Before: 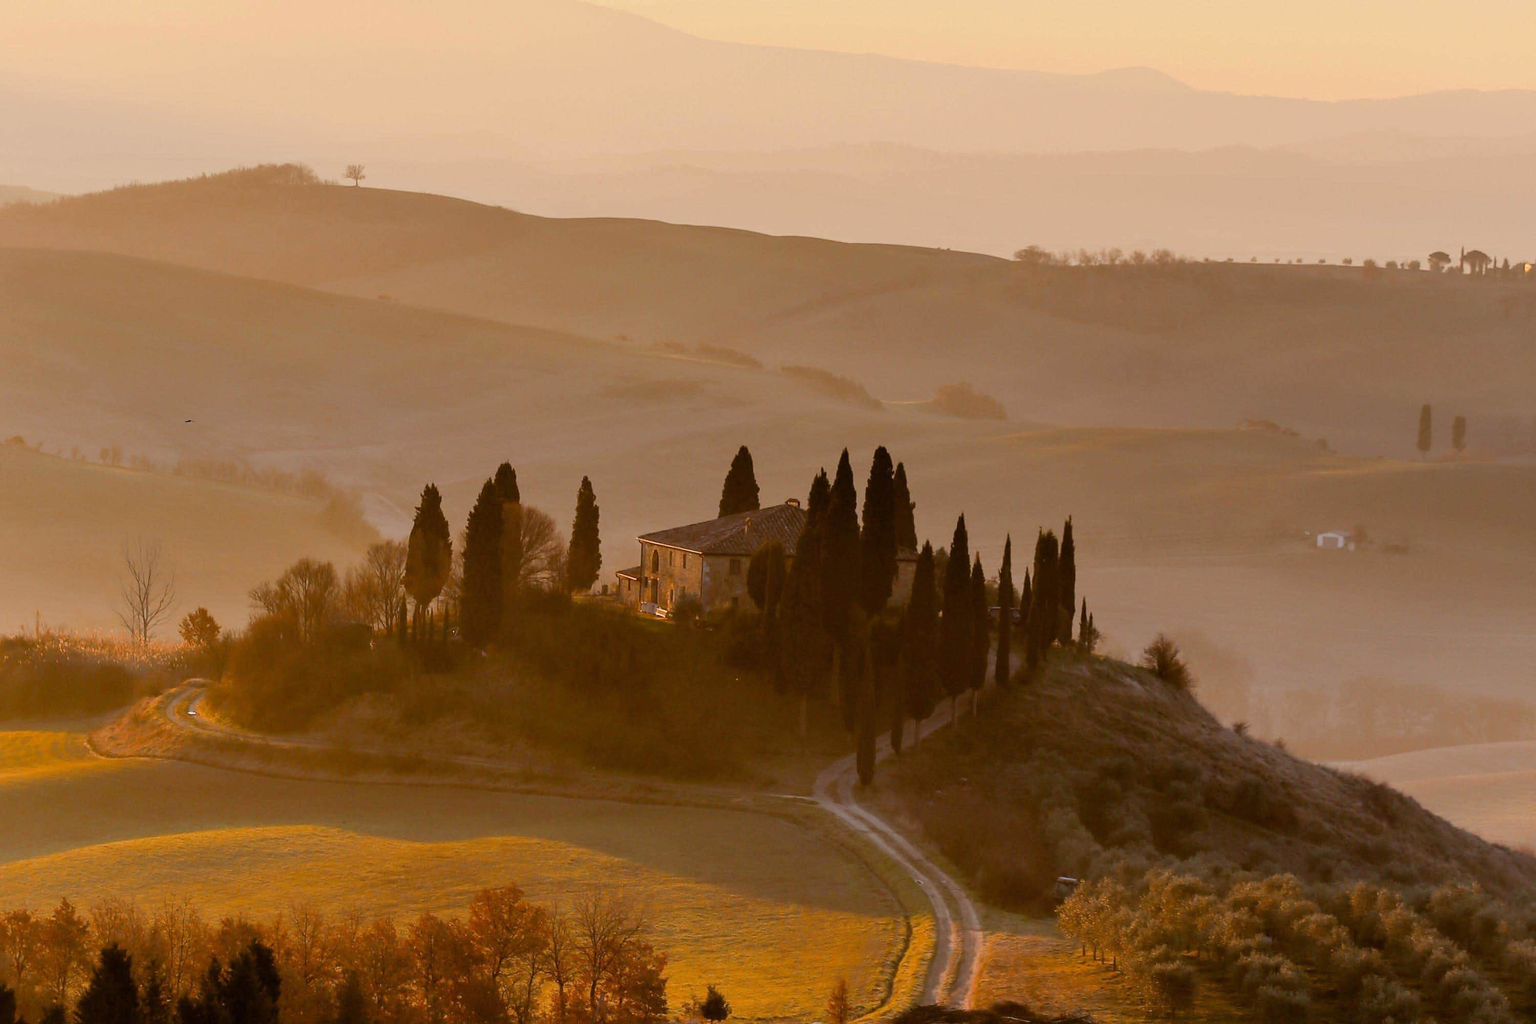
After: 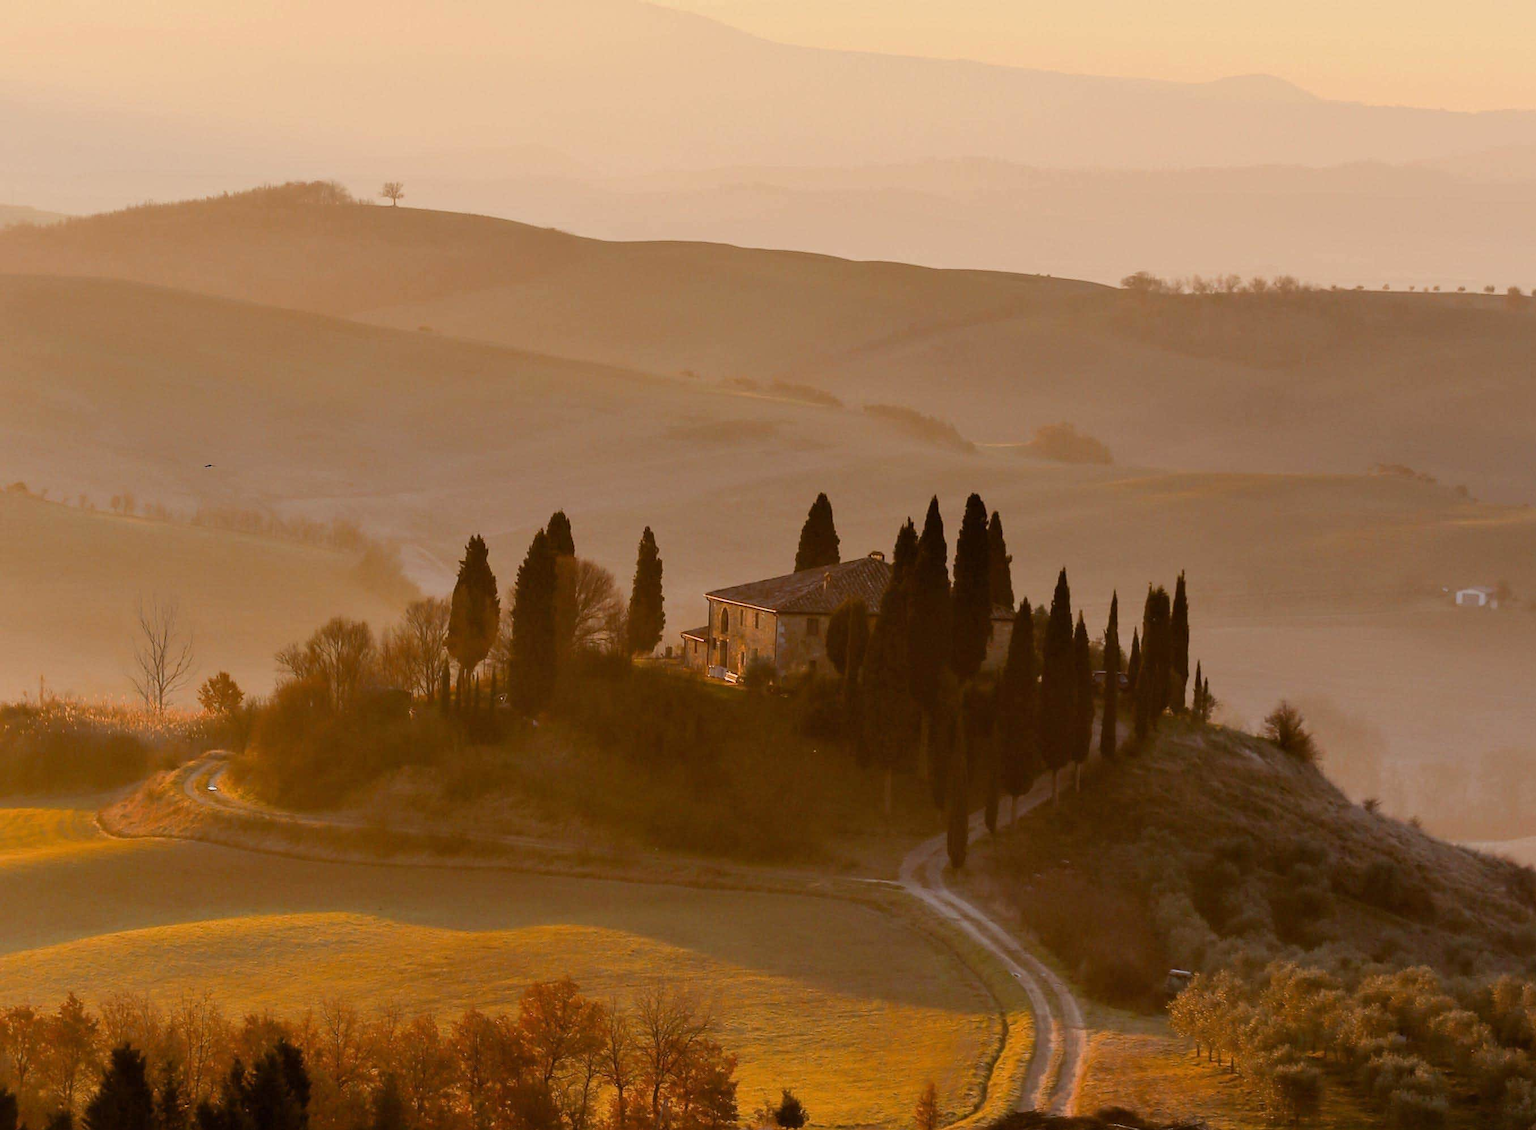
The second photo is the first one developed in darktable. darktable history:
color calibration: illuminant same as pipeline (D50), adaptation XYZ, x 0.346, y 0.358, temperature 5022.24 K
crop: right 9.504%, bottom 0.05%
